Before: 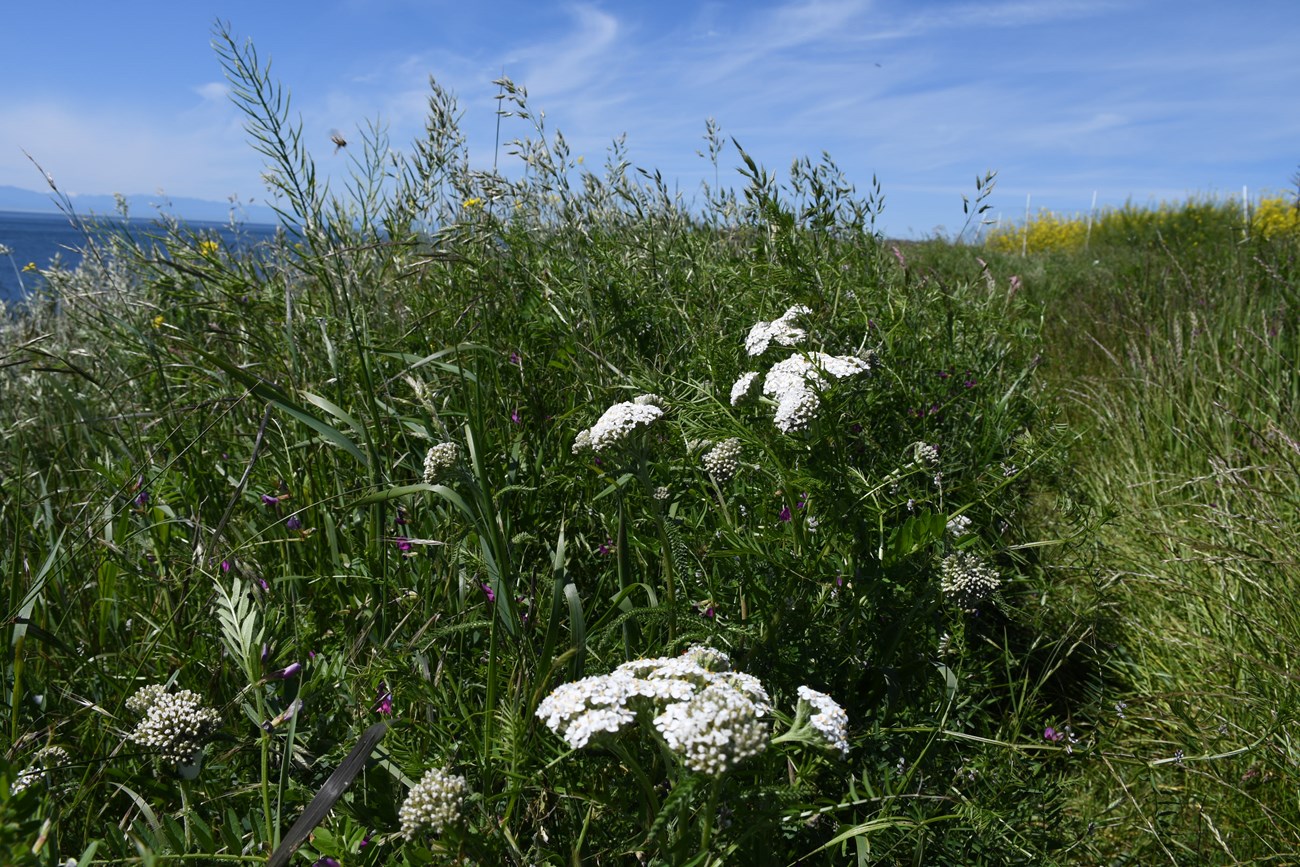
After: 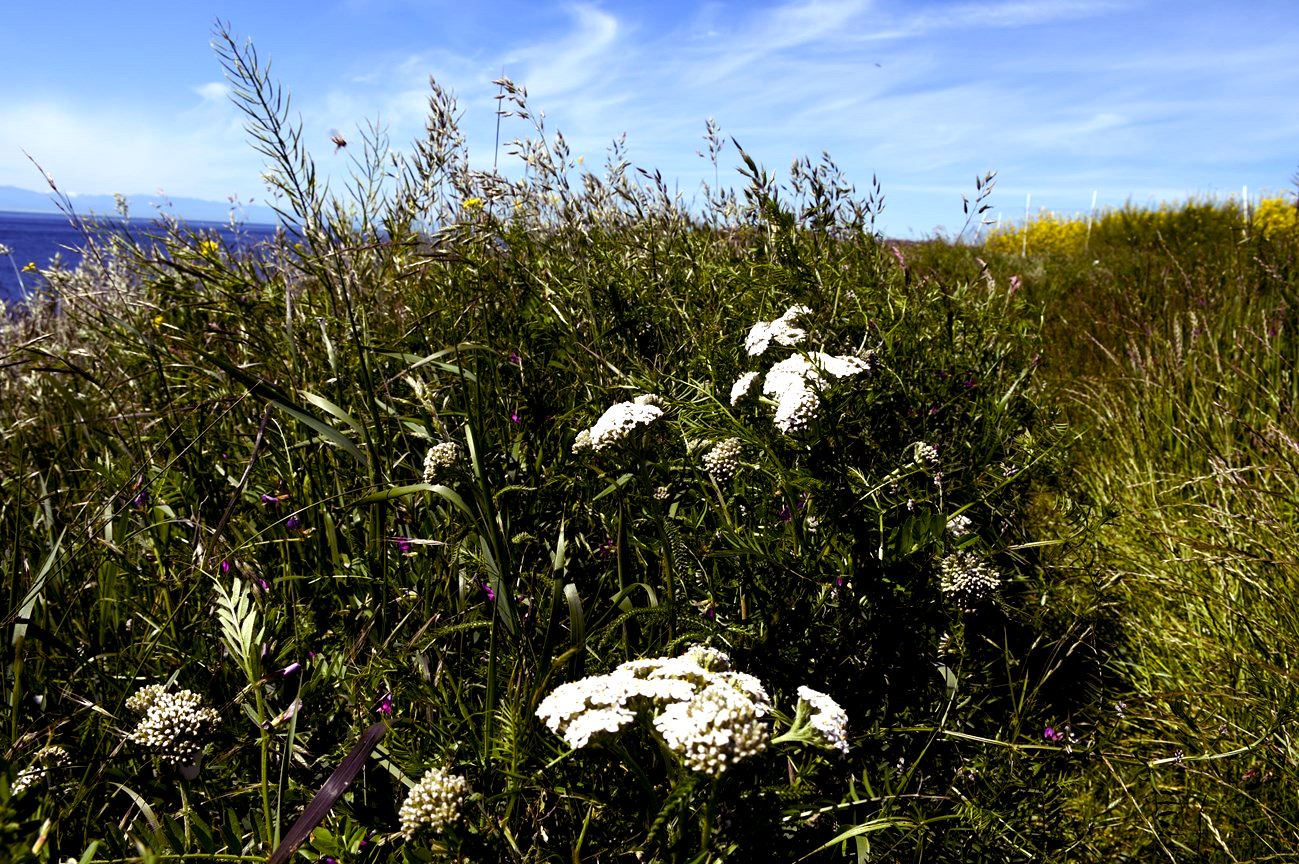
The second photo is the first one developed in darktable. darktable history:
crop: top 0.05%, bottom 0.098%
color balance rgb: shadows lift › luminance -21.66%, shadows lift › chroma 8.98%, shadows lift › hue 283.37°, power › chroma 1.55%, power › hue 25.59°, highlights gain › luminance 6.08%, highlights gain › chroma 2.55%, highlights gain › hue 90°, global offset › luminance -0.87%, perceptual saturation grading › global saturation 27.49%, perceptual saturation grading › highlights -28.39%, perceptual saturation grading › mid-tones 15.22%, perceptual saturation grading › shadows 33.98%, perceptual brilliance grading › highlights 10%, perceptual brilliance grading › mid-tones 5%
tone equalizer: -8 EV -0.417 EV, -7 EV -0.389 EV, -6 EV -0.333 EV, -5 EV -0.222 EV, -3 EV 0.222 EV, -2 EV 0.333 EV, -1 EV 0.389 EV, +0 EV 0.417 EV, edges refinement/feathering 500, mask exposure compensation -1.57 EV, preserve details no
